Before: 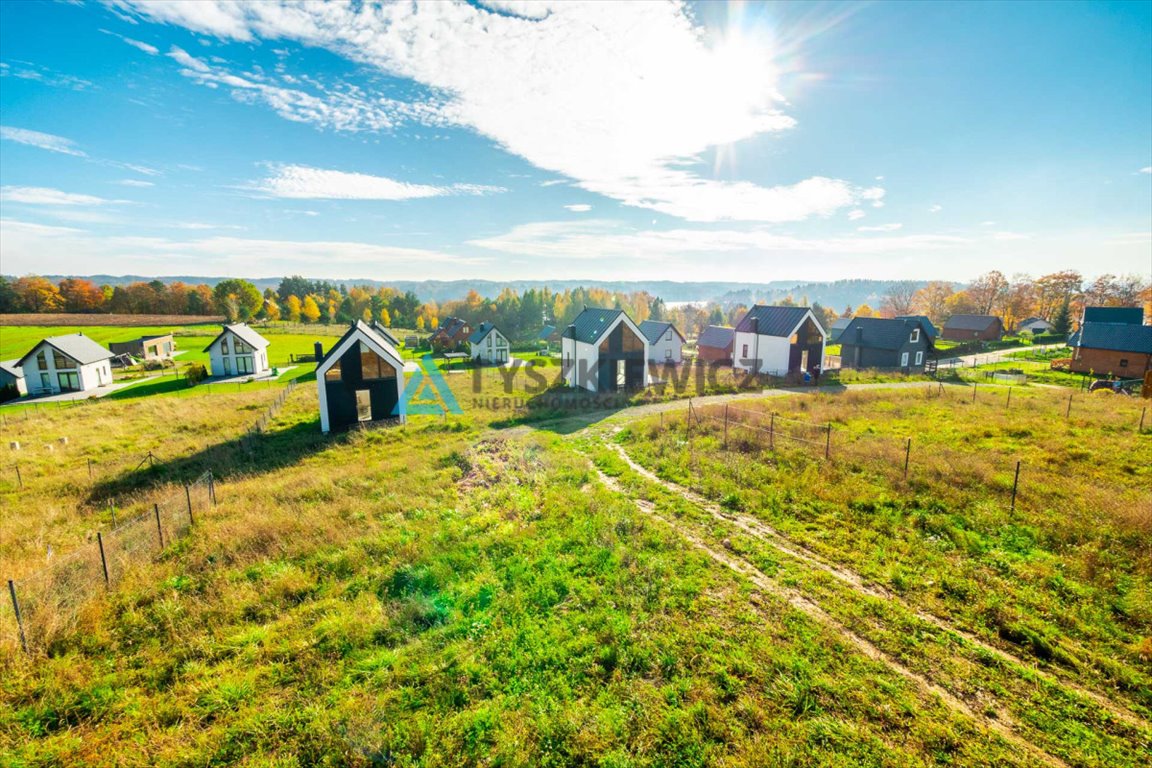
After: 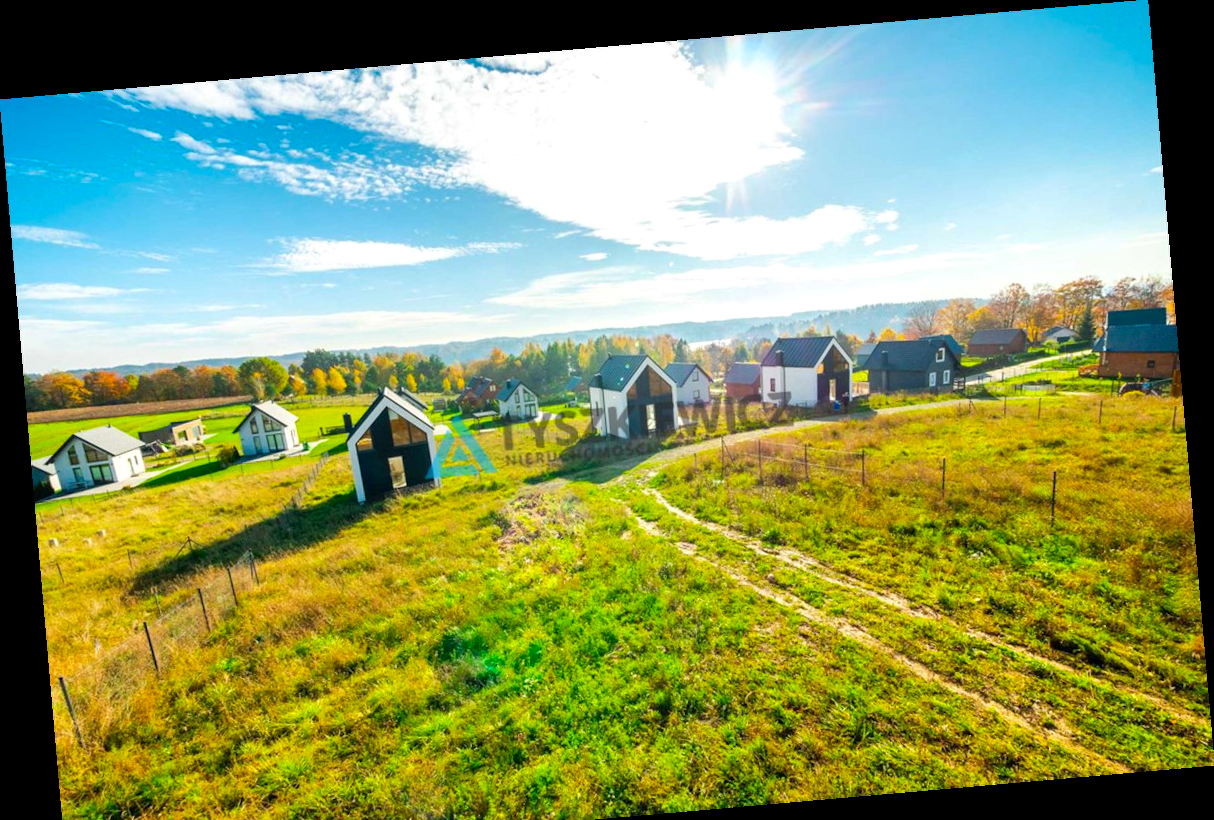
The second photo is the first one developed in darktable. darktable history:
rotate and perspective: rotation -4.98°, automatic cropping off
color balance rgb: linear chroma grading › global chroma 3.45%, perceptual saturation grading › global saturation 11.24%, perceptual brilliance grading › global brilliance 3.04%, global vibrance 2.8%
crop and rotate: top 0%, bottom 5.097%
